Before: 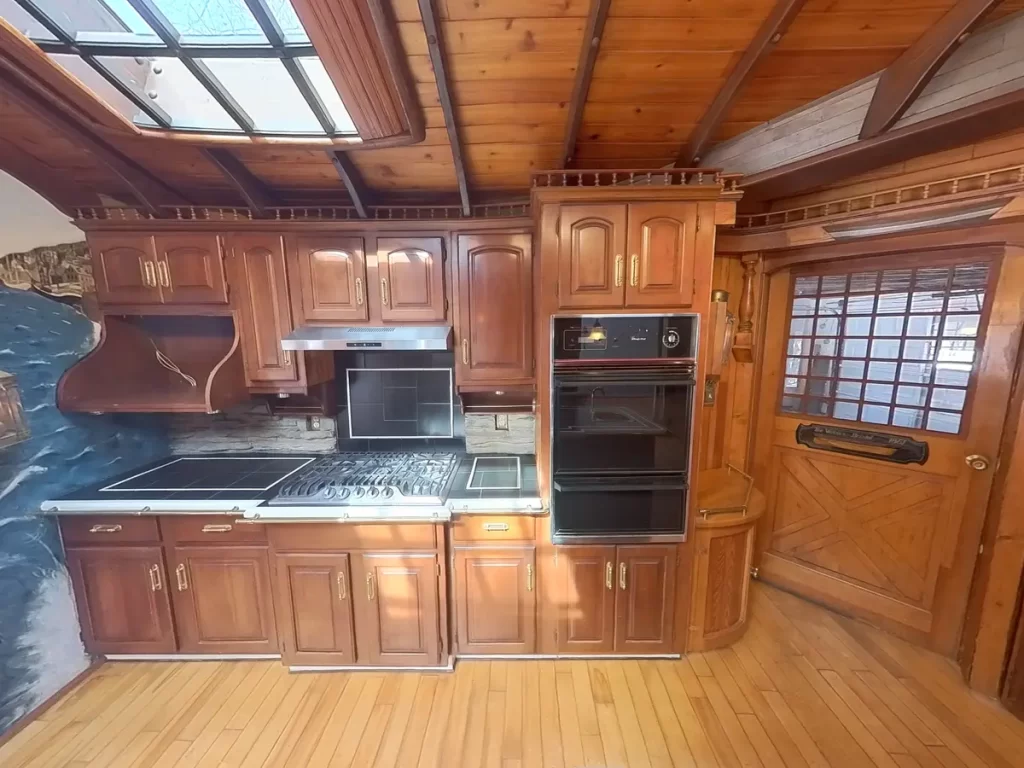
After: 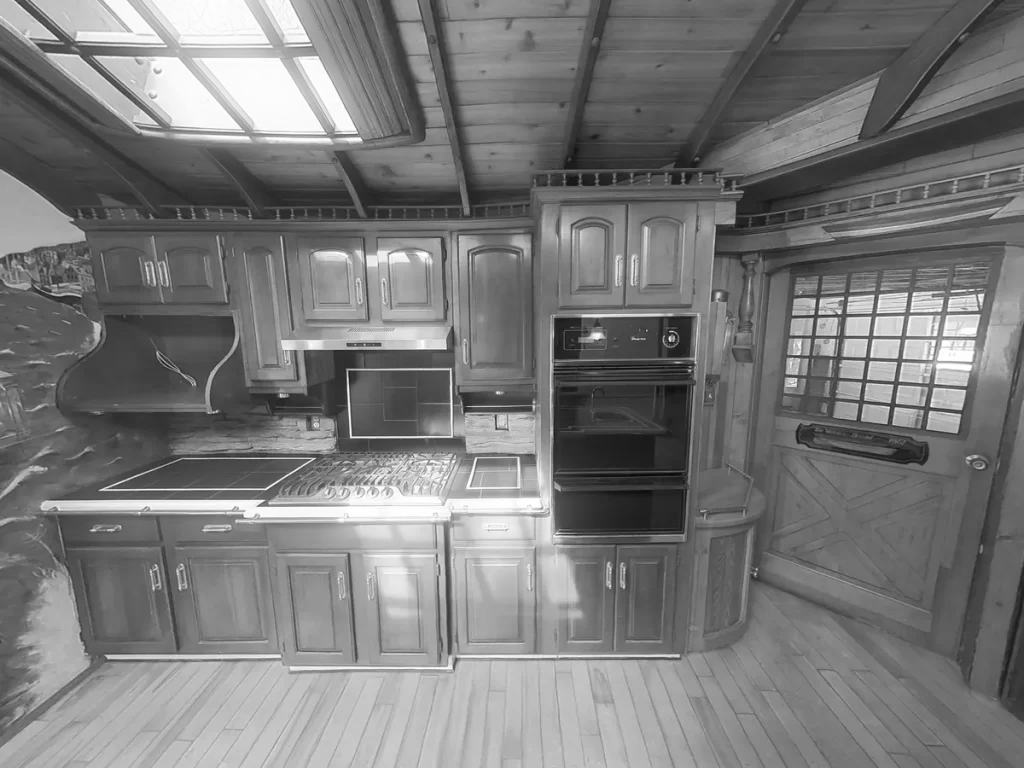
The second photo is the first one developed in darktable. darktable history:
bloom: size 5%, threshold 95%, strength 15%
monochrome: a 32, b 64, size 2.3, highlights 1
